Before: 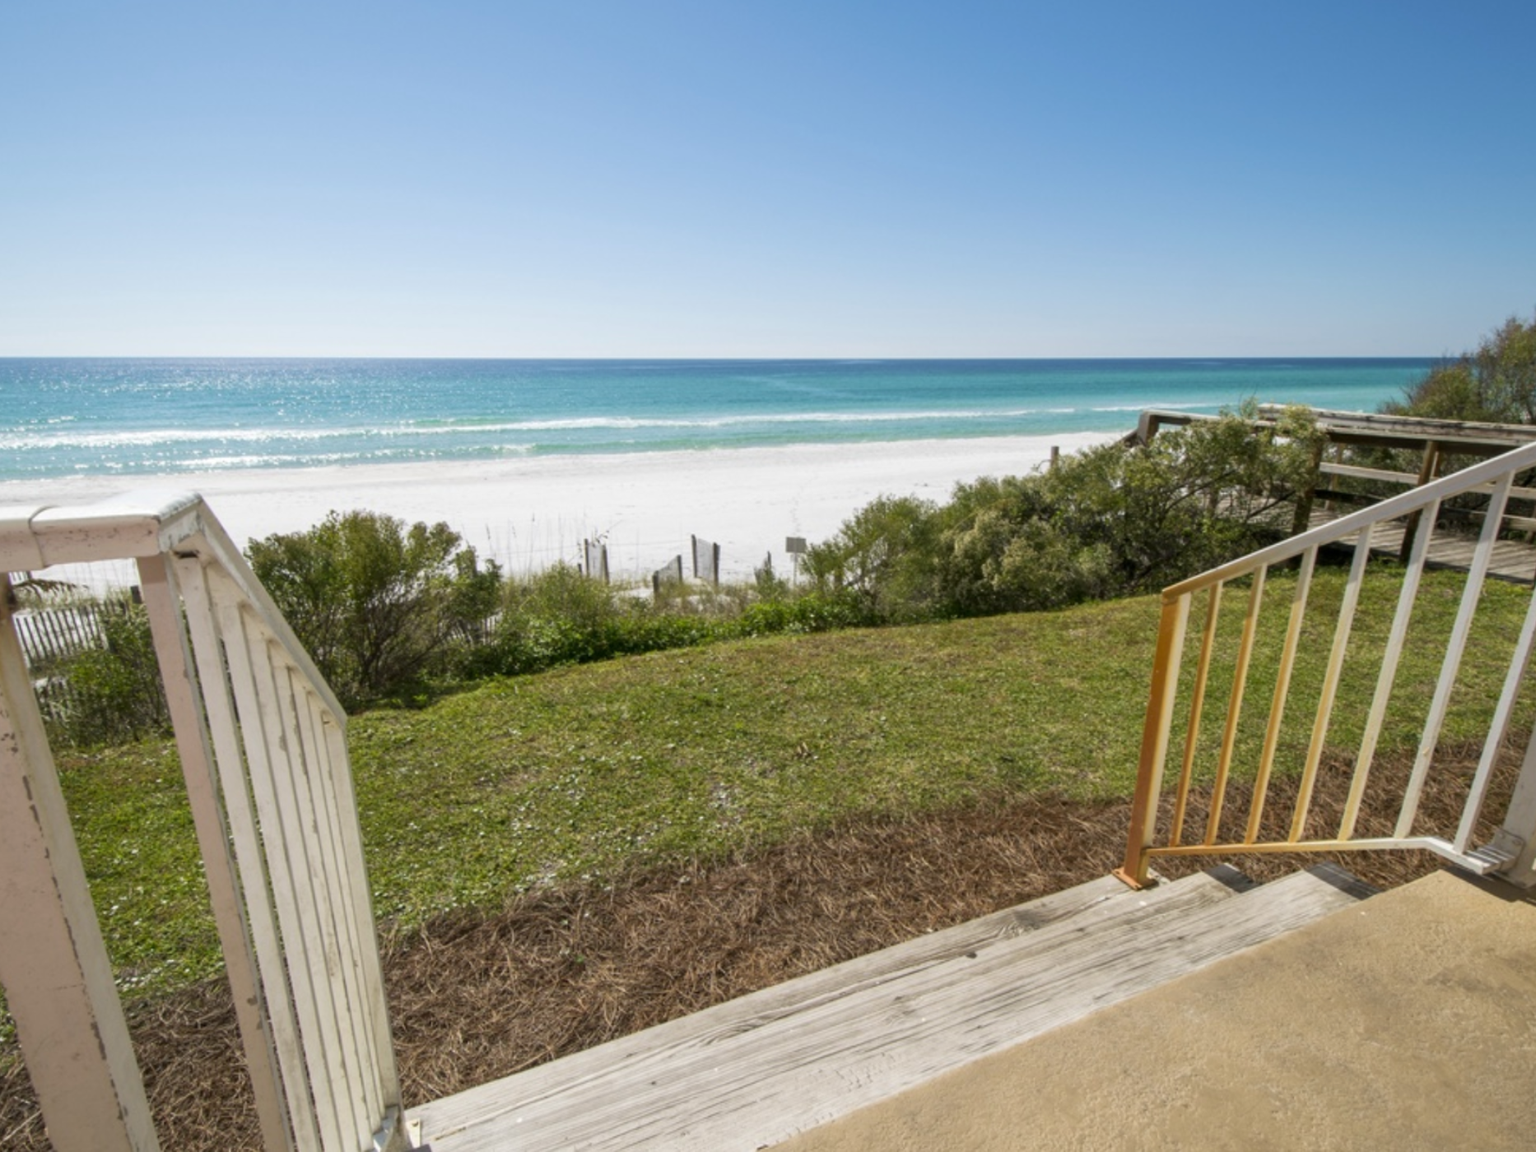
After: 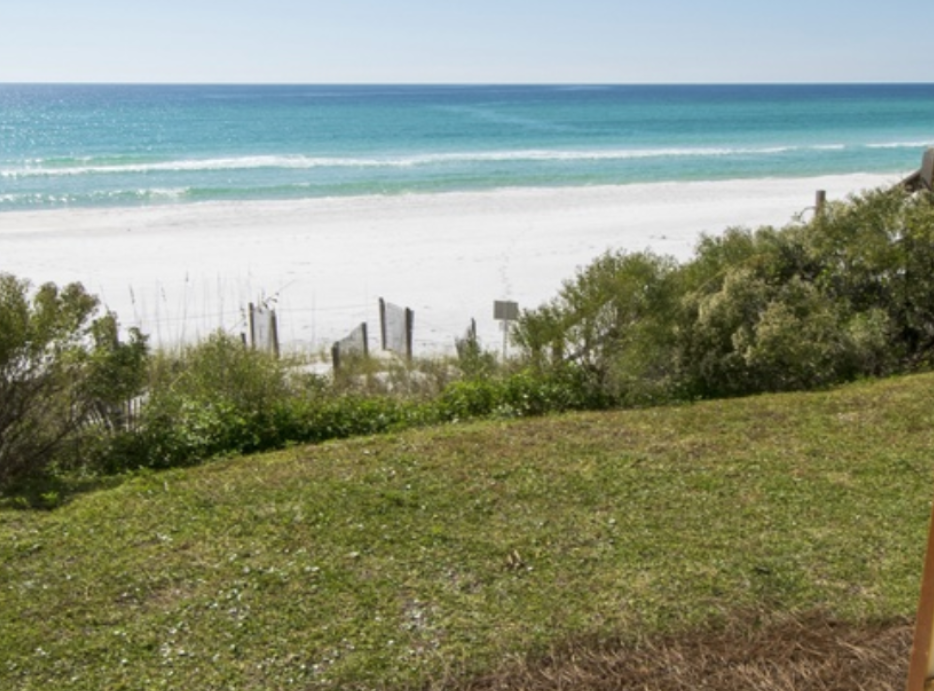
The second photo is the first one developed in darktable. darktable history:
color balance rgb: perceptual saturation grading › global saturation -11.178%, global vibrance 20%
crop: left 24.751%, top 25.172%, right 25.16%, bottom 25.446%
tone equalizer: on, module defaults
